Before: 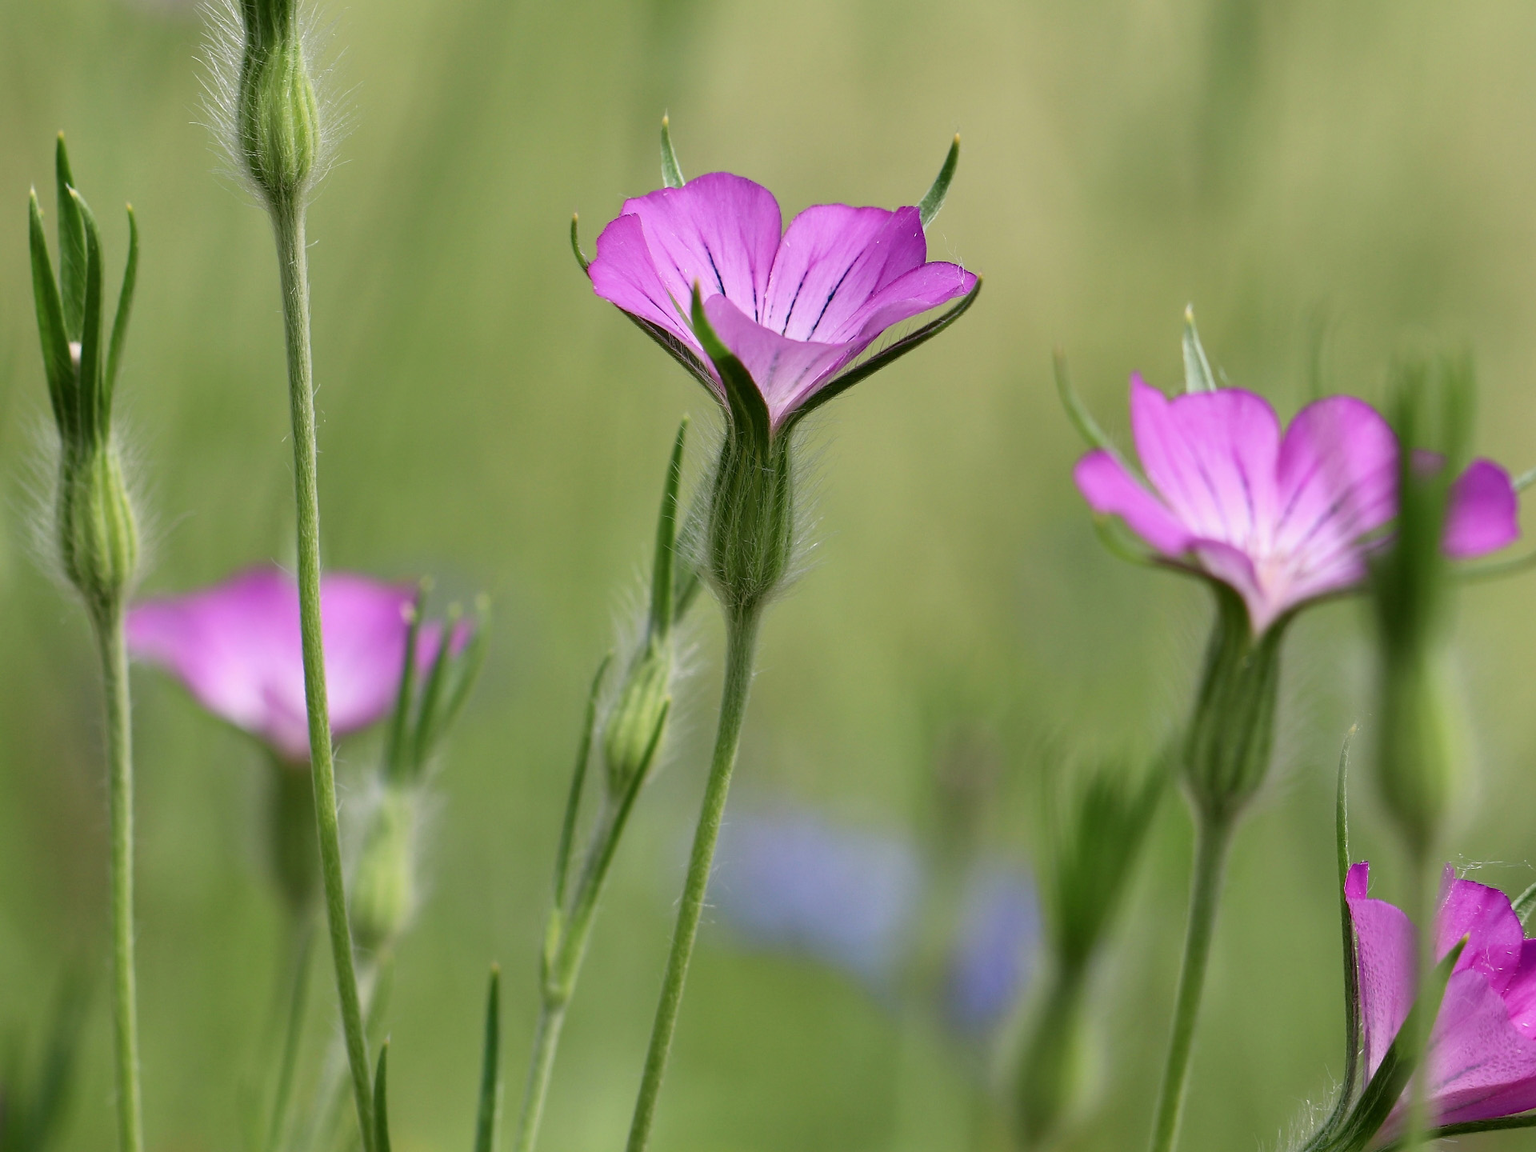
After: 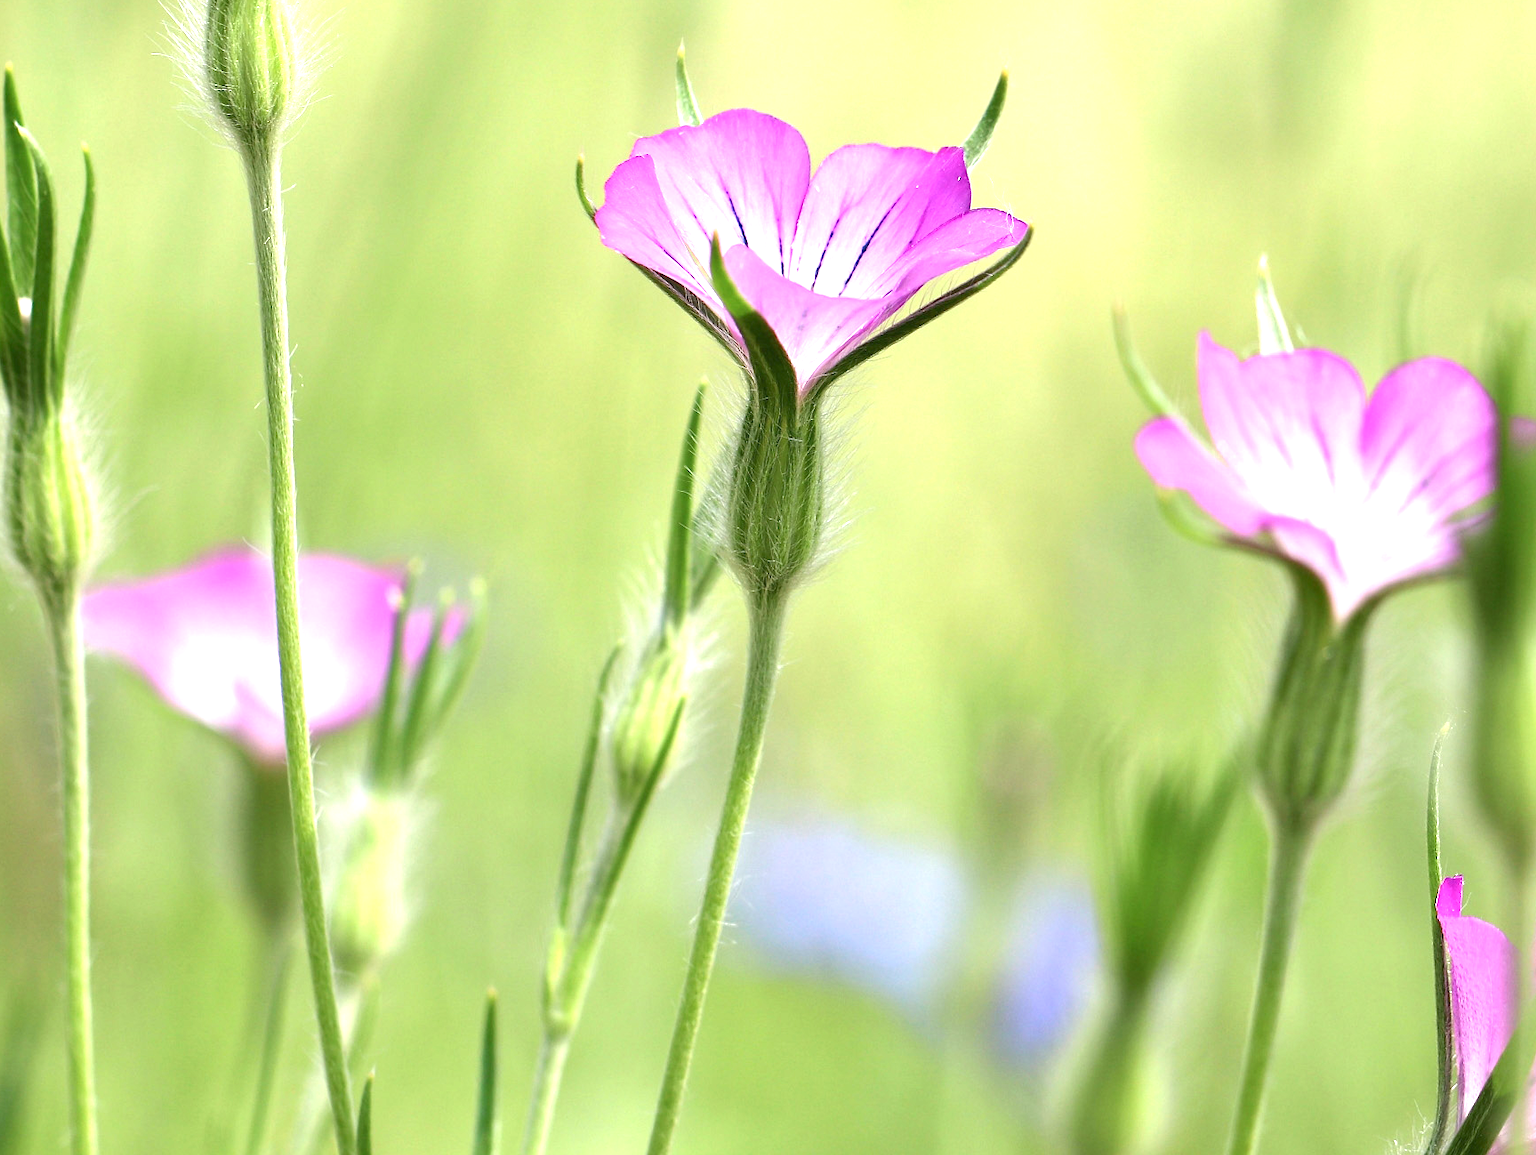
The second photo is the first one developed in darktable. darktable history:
crop: left 3.475%, top 6.512%, right 6.57%, bottom 3.218%
exposure: black level correction 0, exposure 1.451 EV, compensate highlight preservation false
